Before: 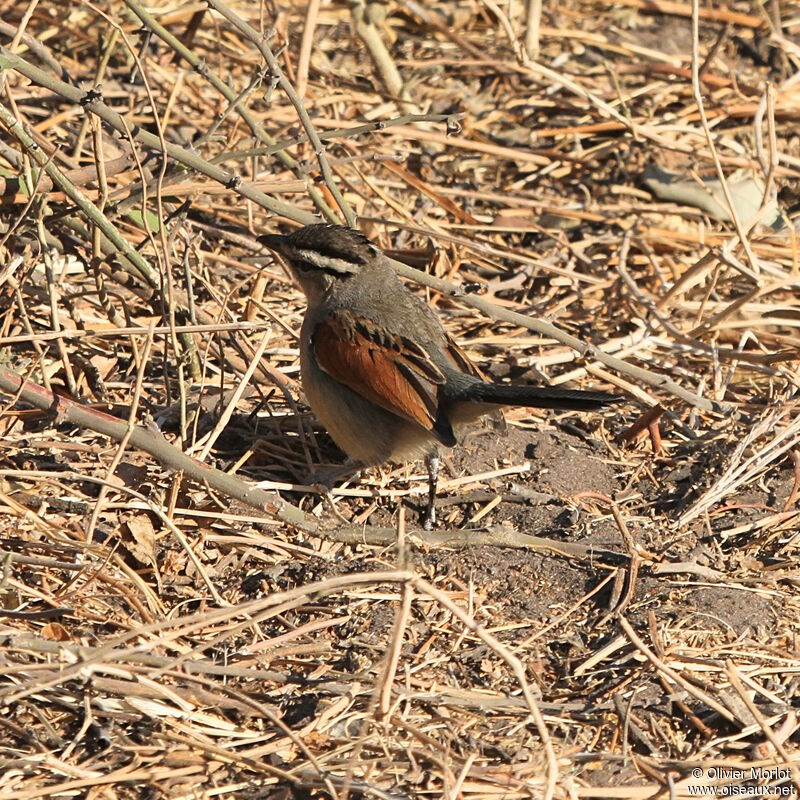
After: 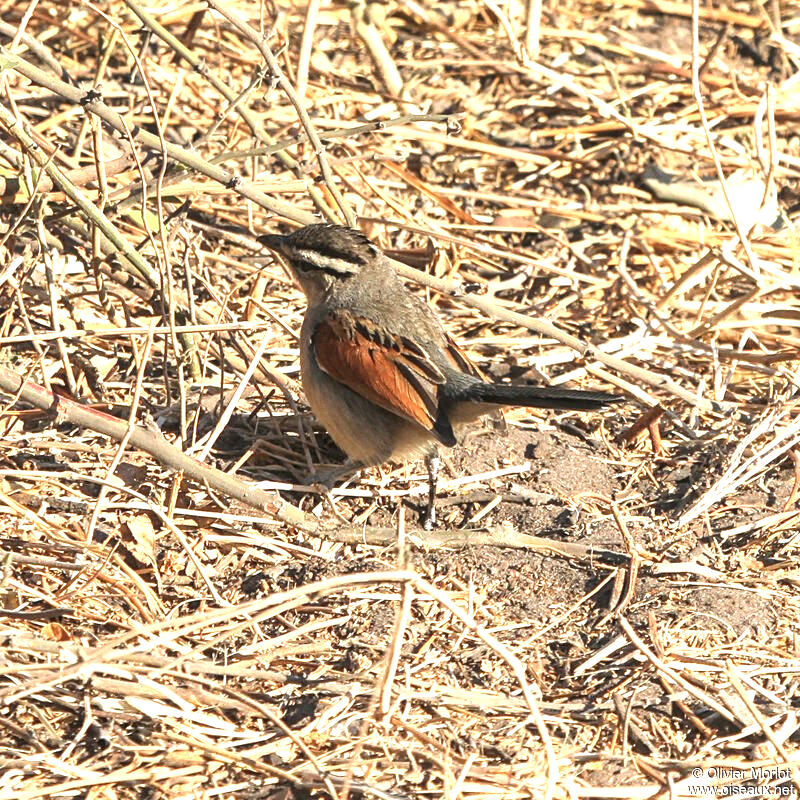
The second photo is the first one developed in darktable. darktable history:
local contrast: on, module defaults
exposure: black level correction 0, exposure 1.017 EV, compensate highlight preservation false
